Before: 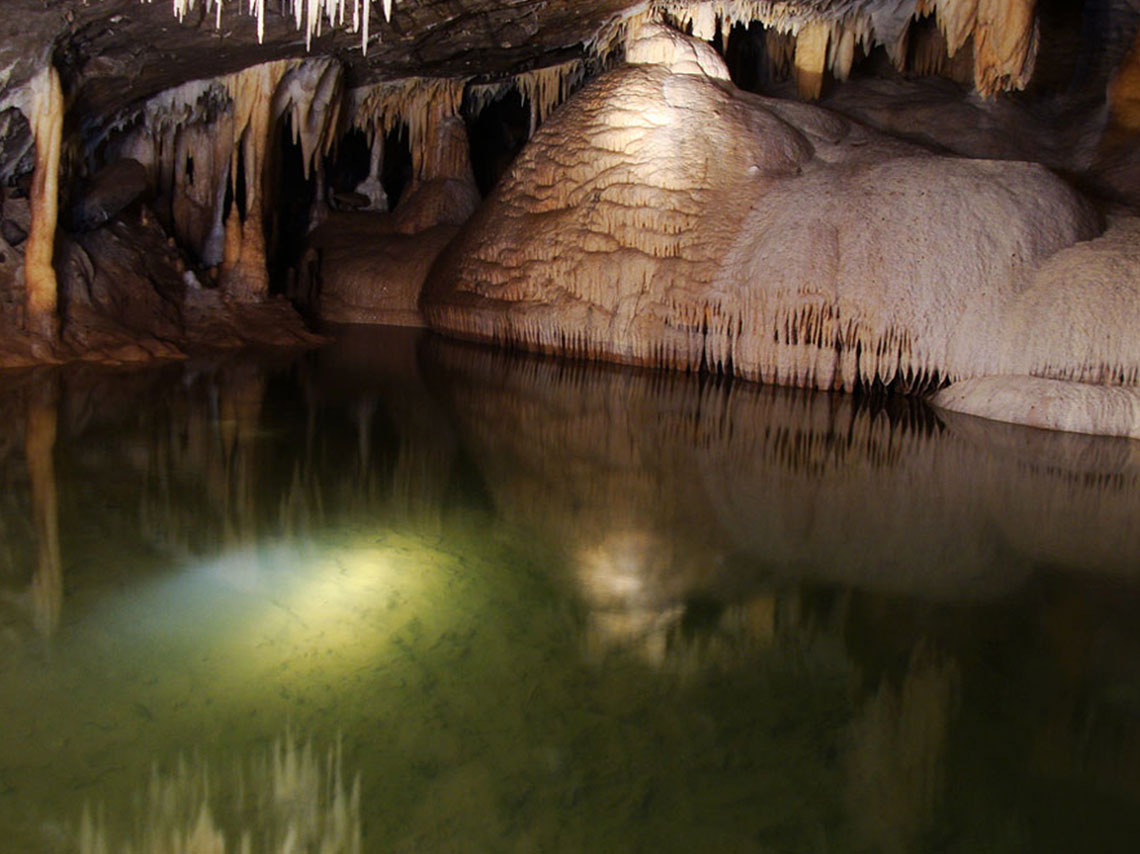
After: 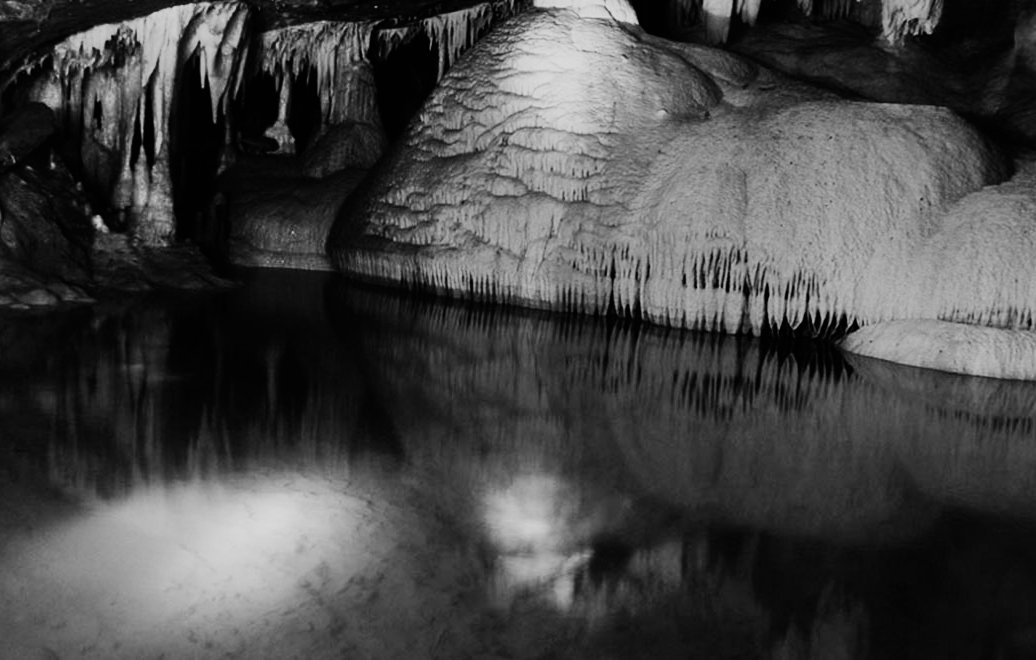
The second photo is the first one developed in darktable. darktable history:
exposure: exposure 0.375 EV, compensate highlight preservation false
color balance rgb: linear chroma grading › global chroma 15%, perceptual saturation grading › global saturation 30%
crop: left 8.155%, top 6.611%, bottom 15.385%
monochrome: a -92.57, b 58.91
shadows and highlights: soften with gaussian
sigmoid: contrast 1.7, skew -0.2, preserve hue 0%, red attenuation 0.1, red rotation 0.035, green attenuation 0.1, green rotation -0.017, blue attenuation 0.15, blue rotation -0.052, base primaries Rec2020
